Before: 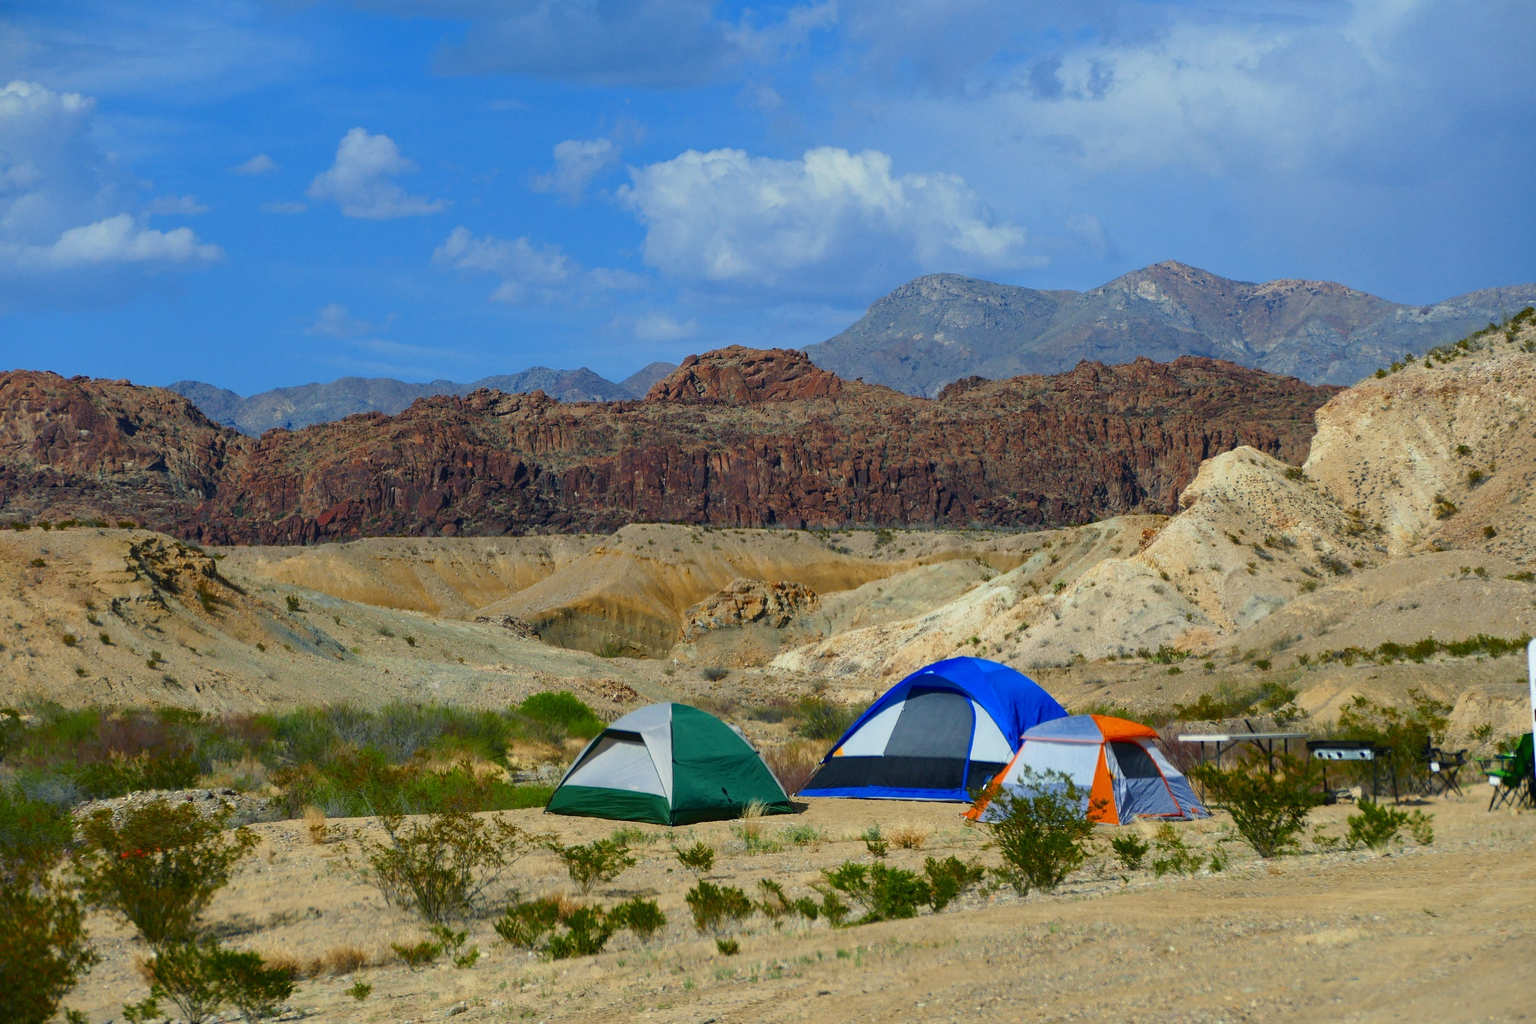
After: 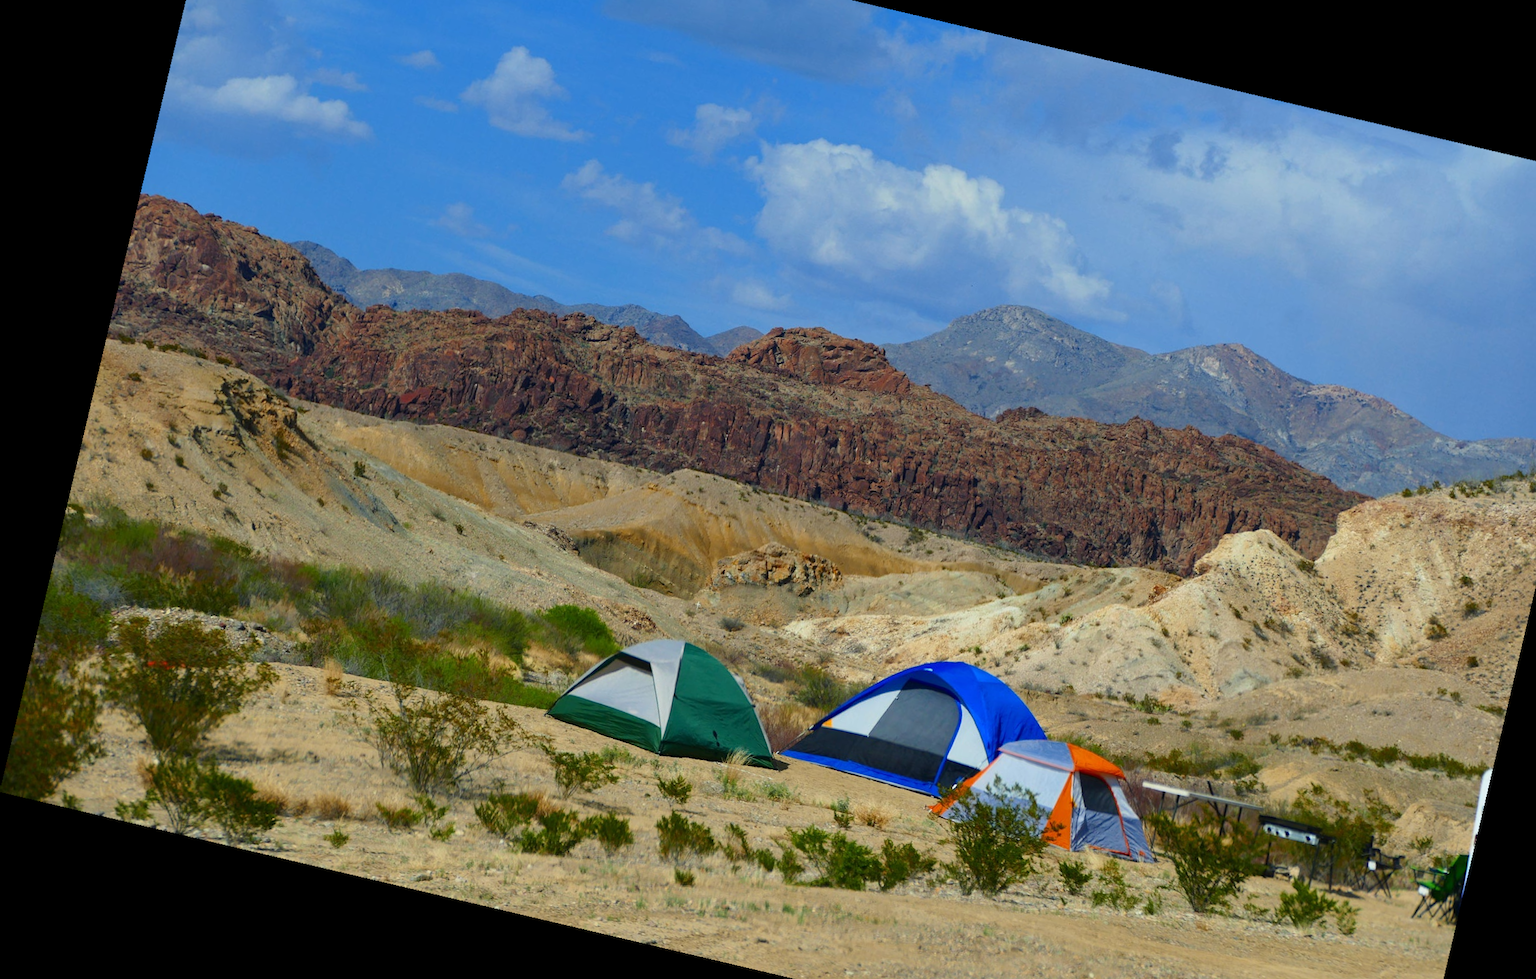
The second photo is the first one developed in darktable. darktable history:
crop and rotate: angle 0.03°, top 11.643%, right 5.651%, bottom 11.189%
rotate and perspective: rotation 13.27°, automatic cropping off
